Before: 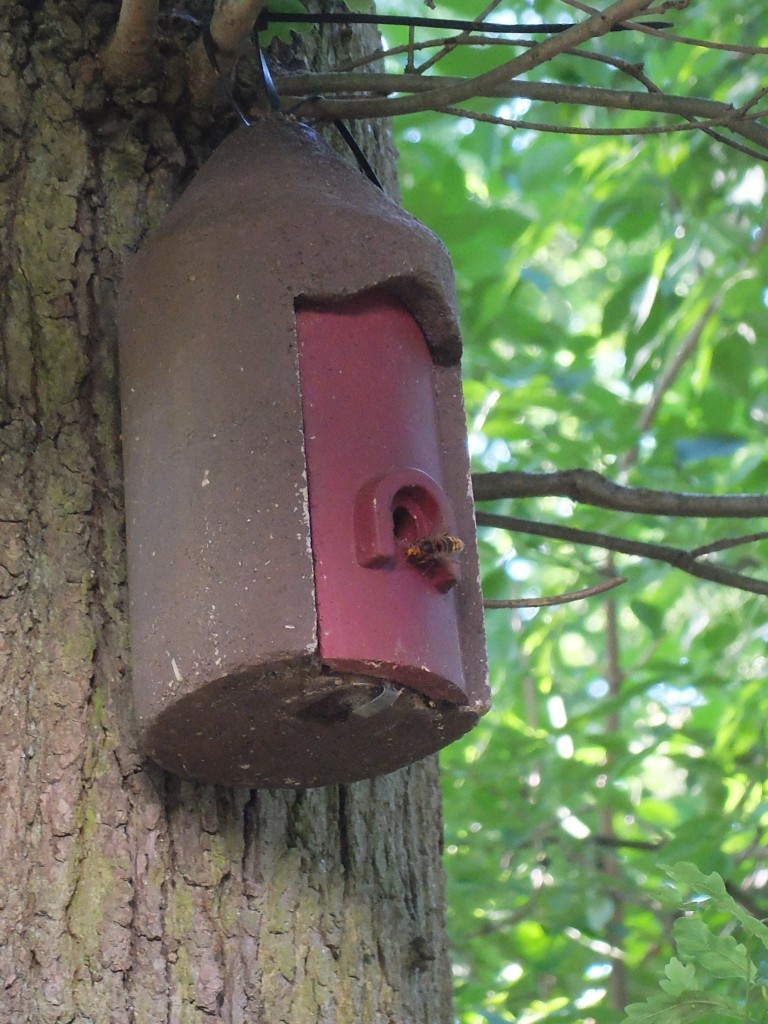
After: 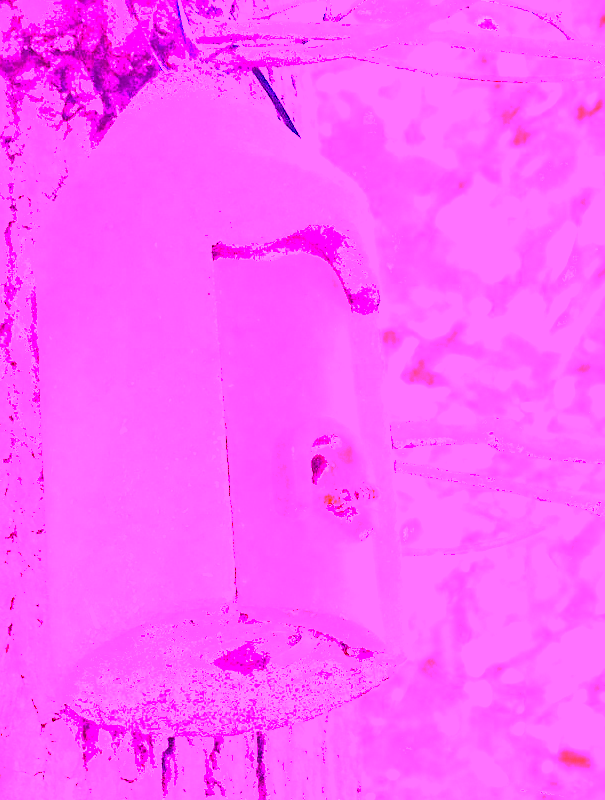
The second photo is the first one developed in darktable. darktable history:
white balance: red 8, blue 8
crop and rotate: left 10.77%, top 5.1%, right 10.41%, bottom 16.76%
shadows and highlights: radius 125.46, shadows 30.51, highlights -30.51, low approximation 0.01, soften with gaussian
sharpen: on, module defaults
exposure: exposure 0.178 EV, compensate exposure bias true, compensate highlight preservation false
tone equalizer: on, module defaults
